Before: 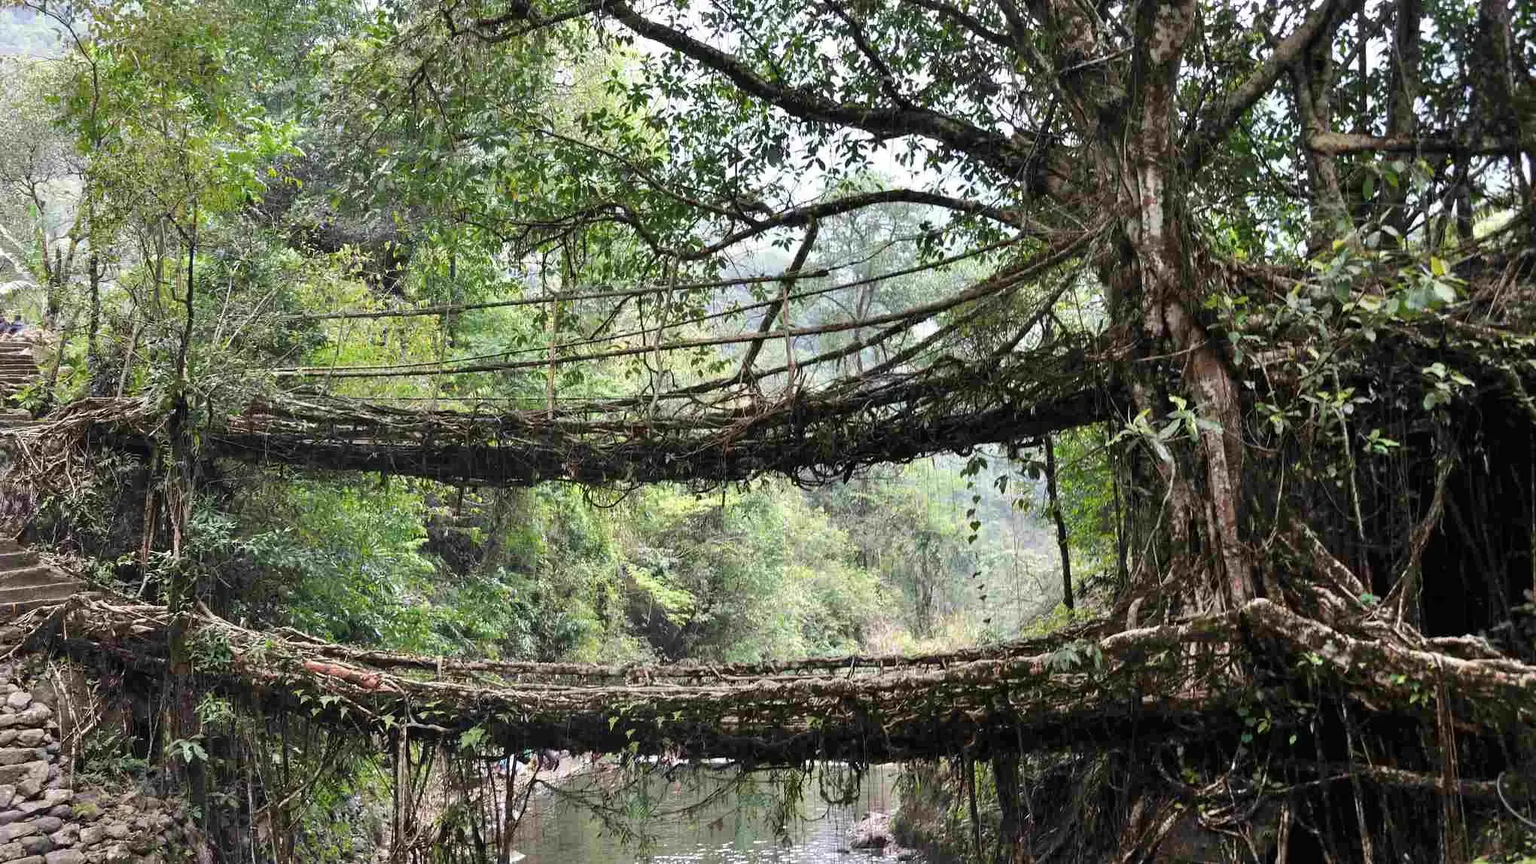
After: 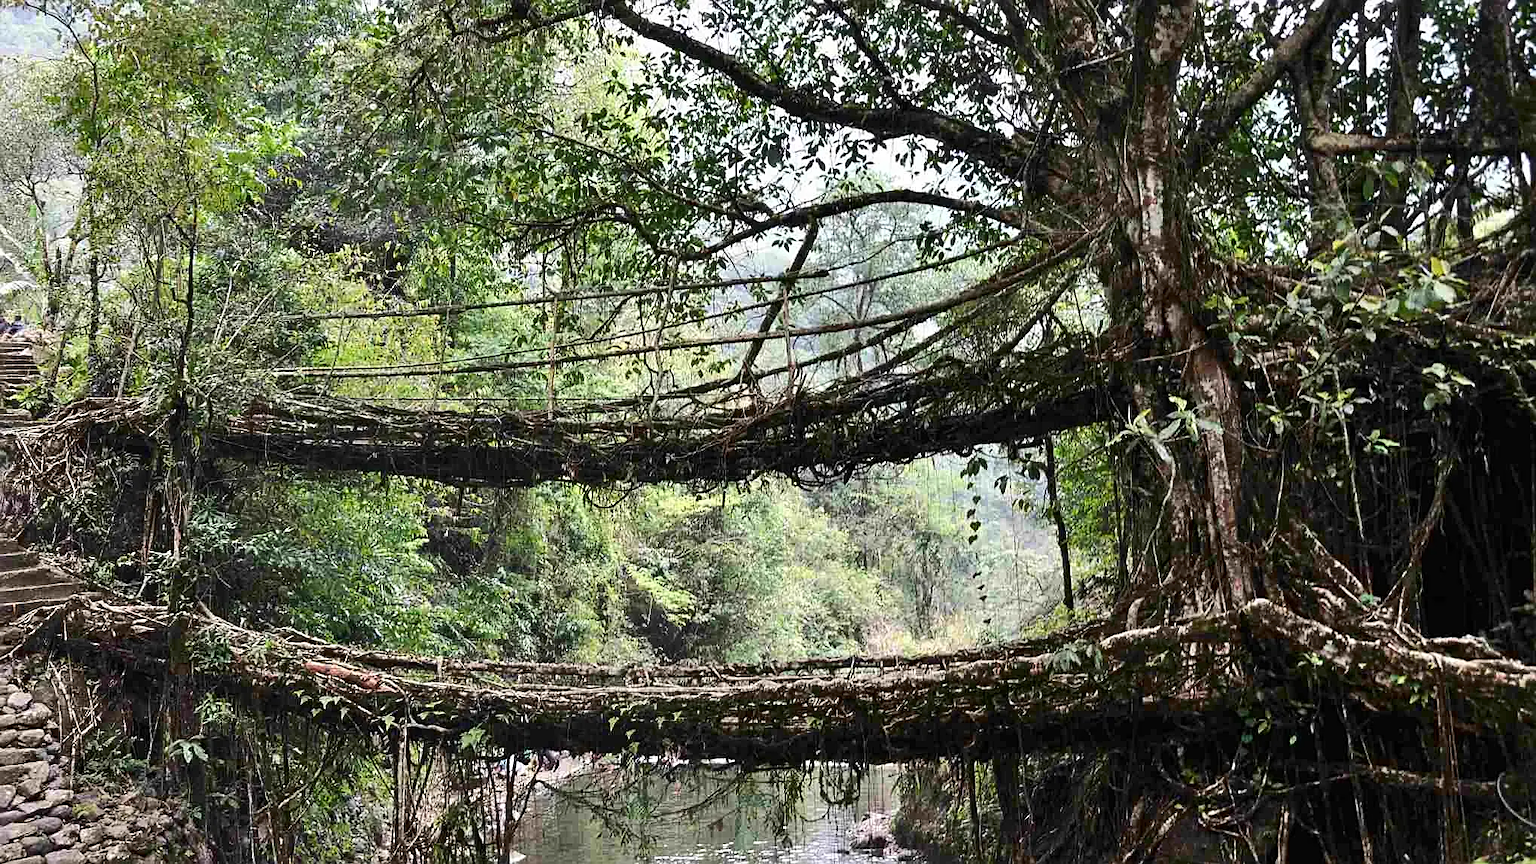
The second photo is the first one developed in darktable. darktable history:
sharpen: on, module defaults
tone curve: curves: ch0 [(0, 0) (0.003, 0.003) (0.011, 0.011) (0.025, 0.022) (0.044, 0.039) (0.069, 0.055) (0.1, 0.074) (0.136, 0.101) (0.177, 0.134) (0.224, 0.171) (0.277, 0.216) (0.335, 0.277) (0.399, 0.345) (0.468, 0.427) (0.543, 0.526) (0.623, 0.636) (0.709, 0.731) (0.801, 0.822) (0.898, 0.917) (1, 1)], color space Lab, independent channels, preserve colors none
